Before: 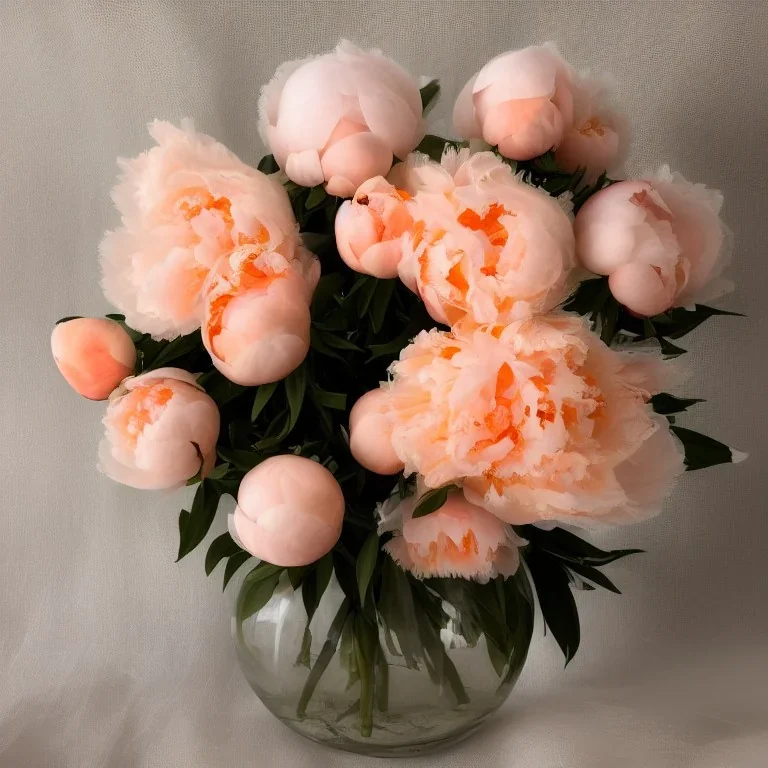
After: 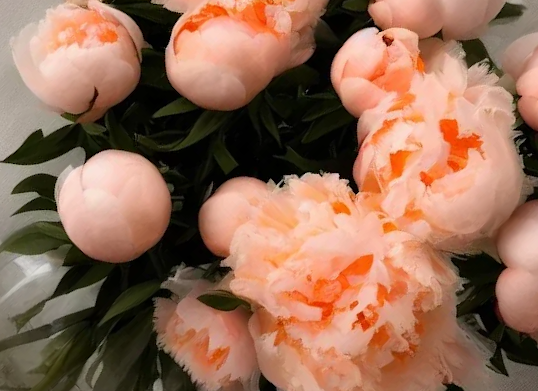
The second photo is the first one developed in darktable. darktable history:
crop and rotate: angle -45.25°, top 16.272%, right 0.845%, bottom 11.613%
